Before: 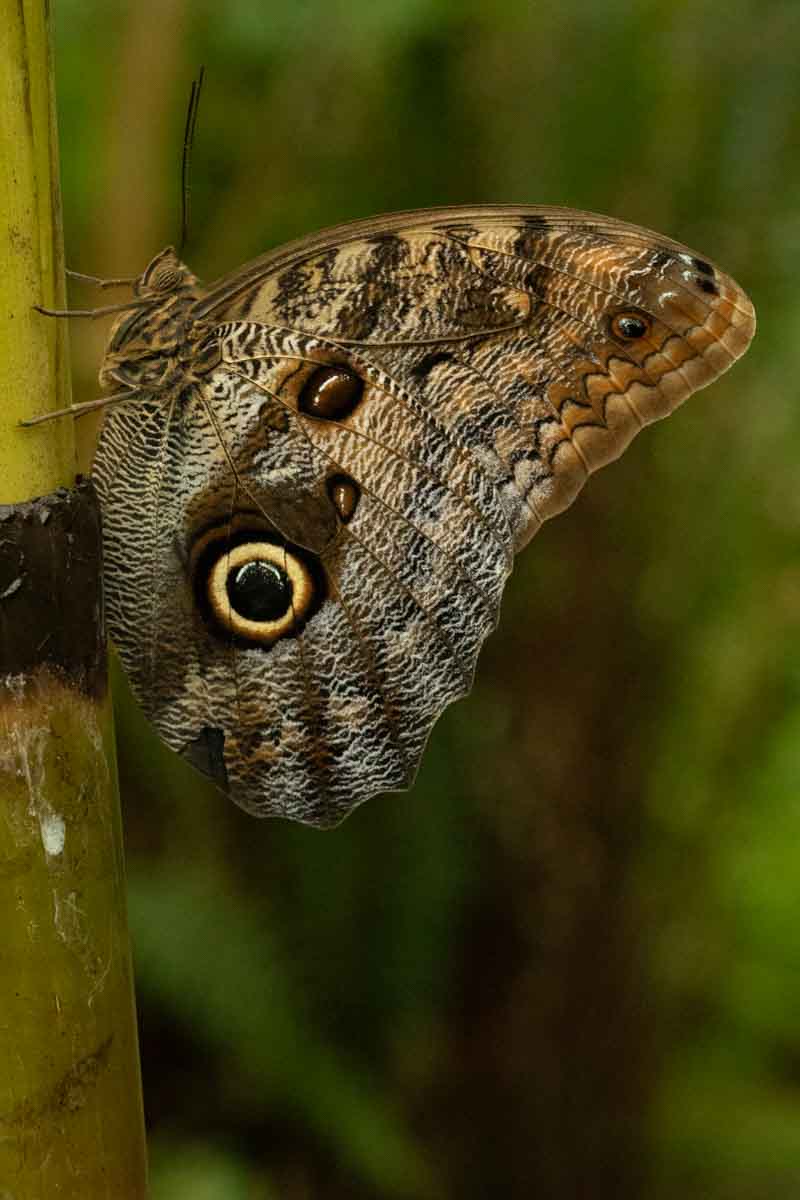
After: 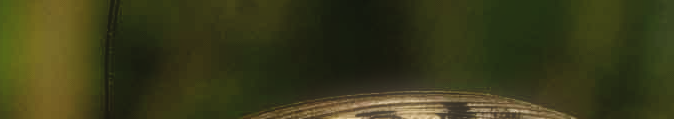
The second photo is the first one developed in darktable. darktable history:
soften: size 60.24%, saturation 65.46%, brightness 0.506 EV, mix 25.7%
levels: levels [0, 0.618, 1]
tone curve: curves: ch0 [(0, 0) (0.003, 0.112) (0.011, 0.115) (0.025, 0.111) (0.044, 0.114) (0.069, 0.126) (0.1, 0.144) (0.136, 0.164) (0.177, 0.196) (0.224, 0.249) (0.277, 0.316) (0.335, 0.401) (0.399, 0.487) (0.468, 0.571) (0.543, 0.647) (0.623, 0.728) (0.709, 0.795) (0.801, 0.866) (0.898, 0.933) (1, 1)], preserve colors none
exposure: exposure 0.6 EV, compensate highlight preservation false
crop and rotate: left 9.644%, top 9.491%, right 6.021%, bottom 80.509%
